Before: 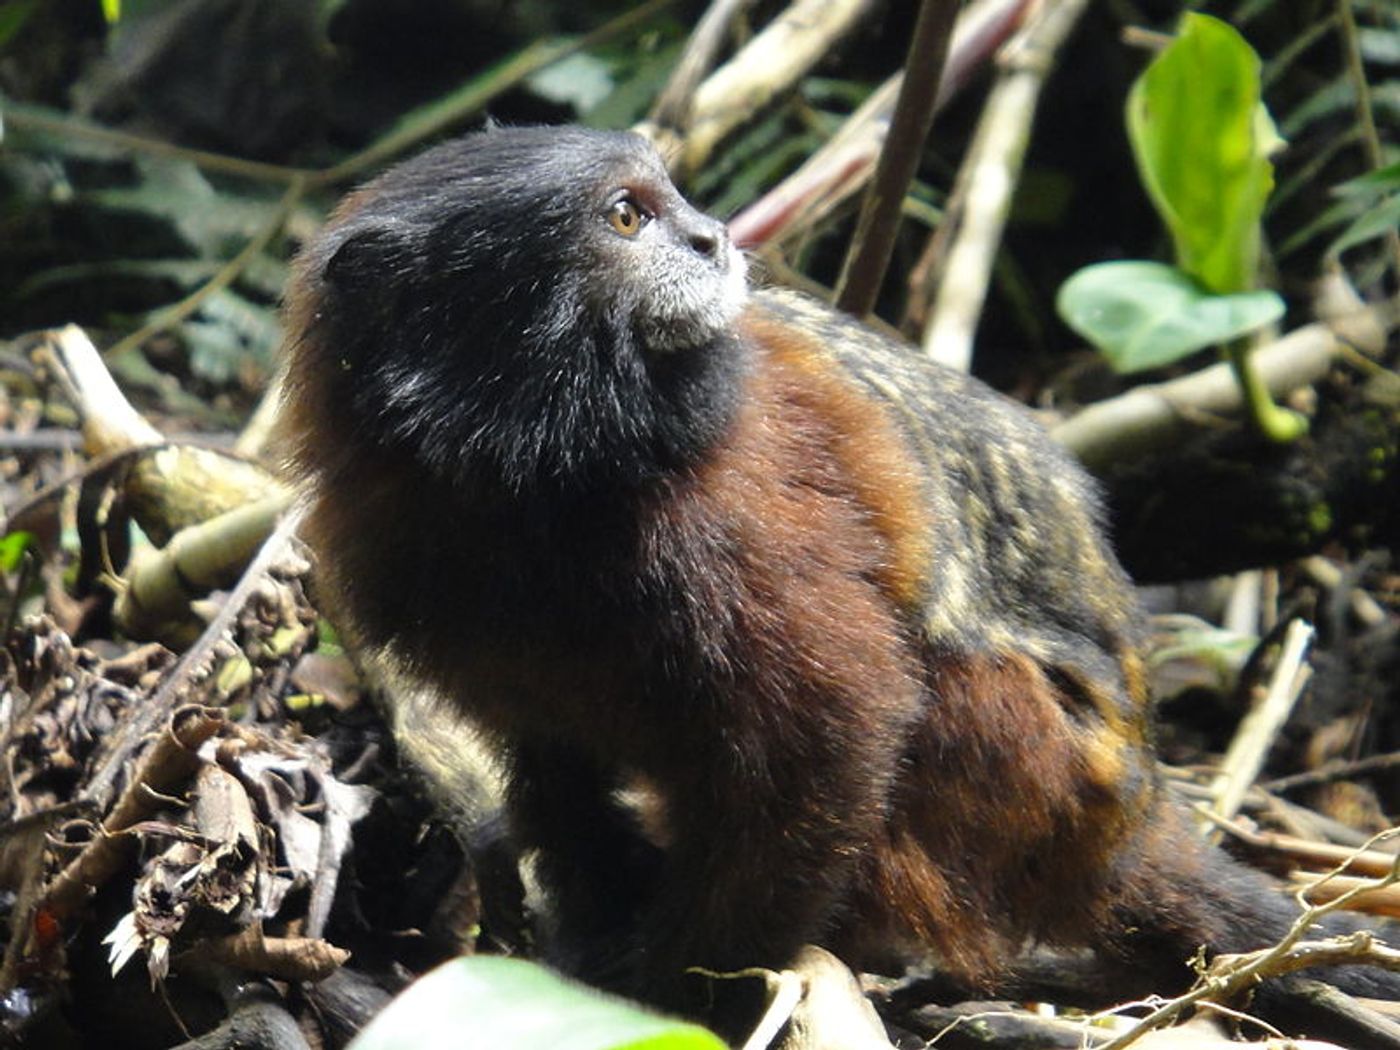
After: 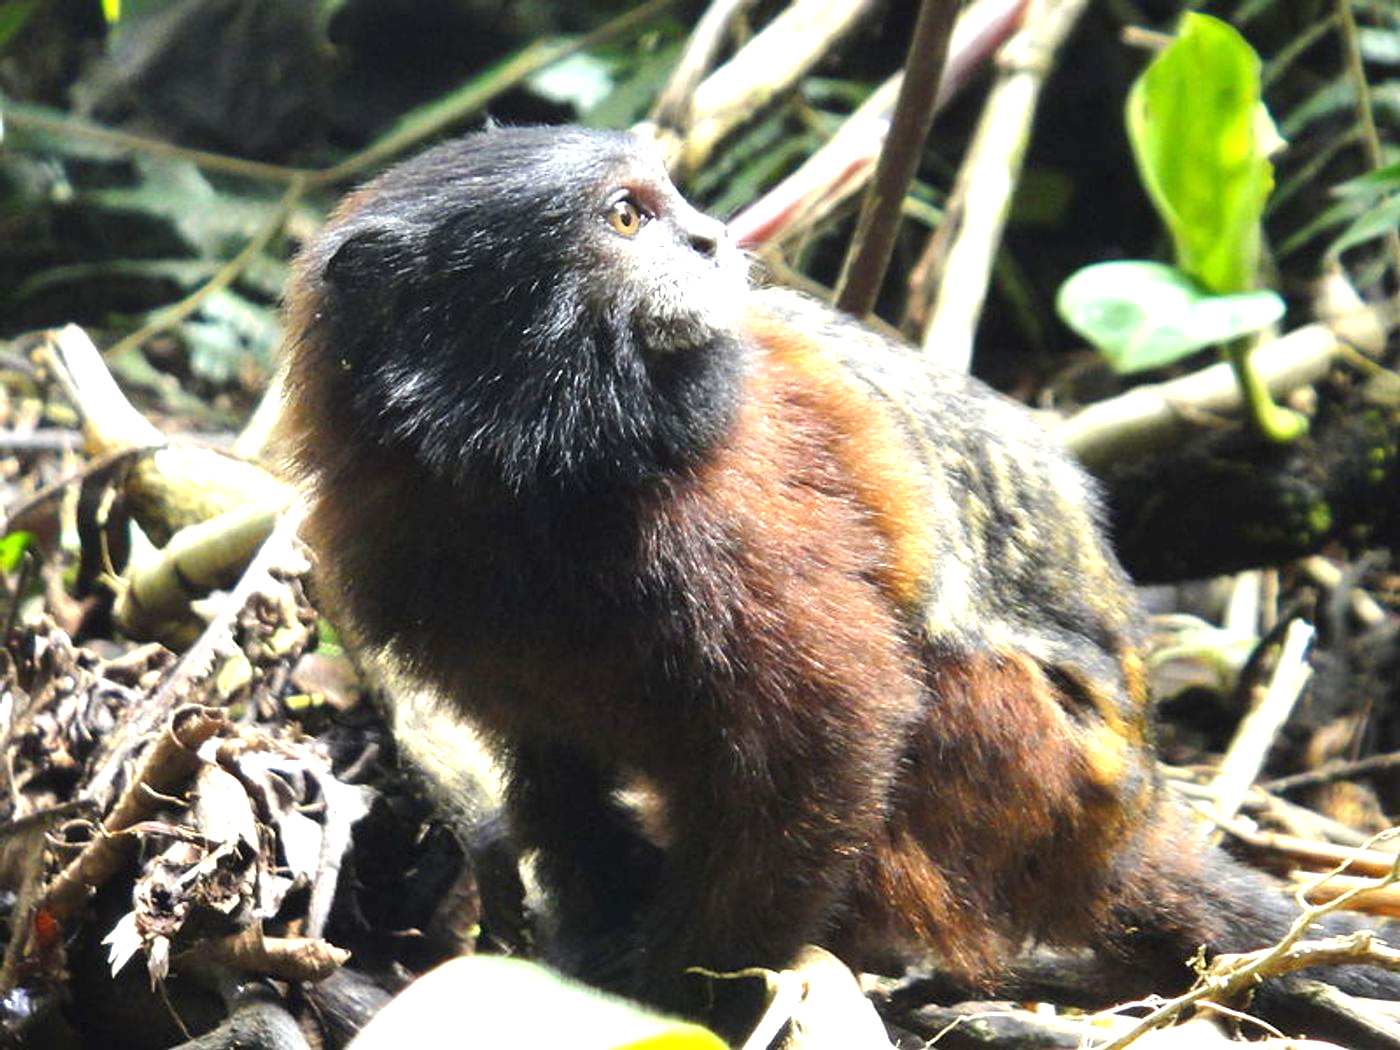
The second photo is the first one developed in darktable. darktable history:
exposure: exposure 1.094 EV, compensate exposure bias true, compensate highlight preservation false
